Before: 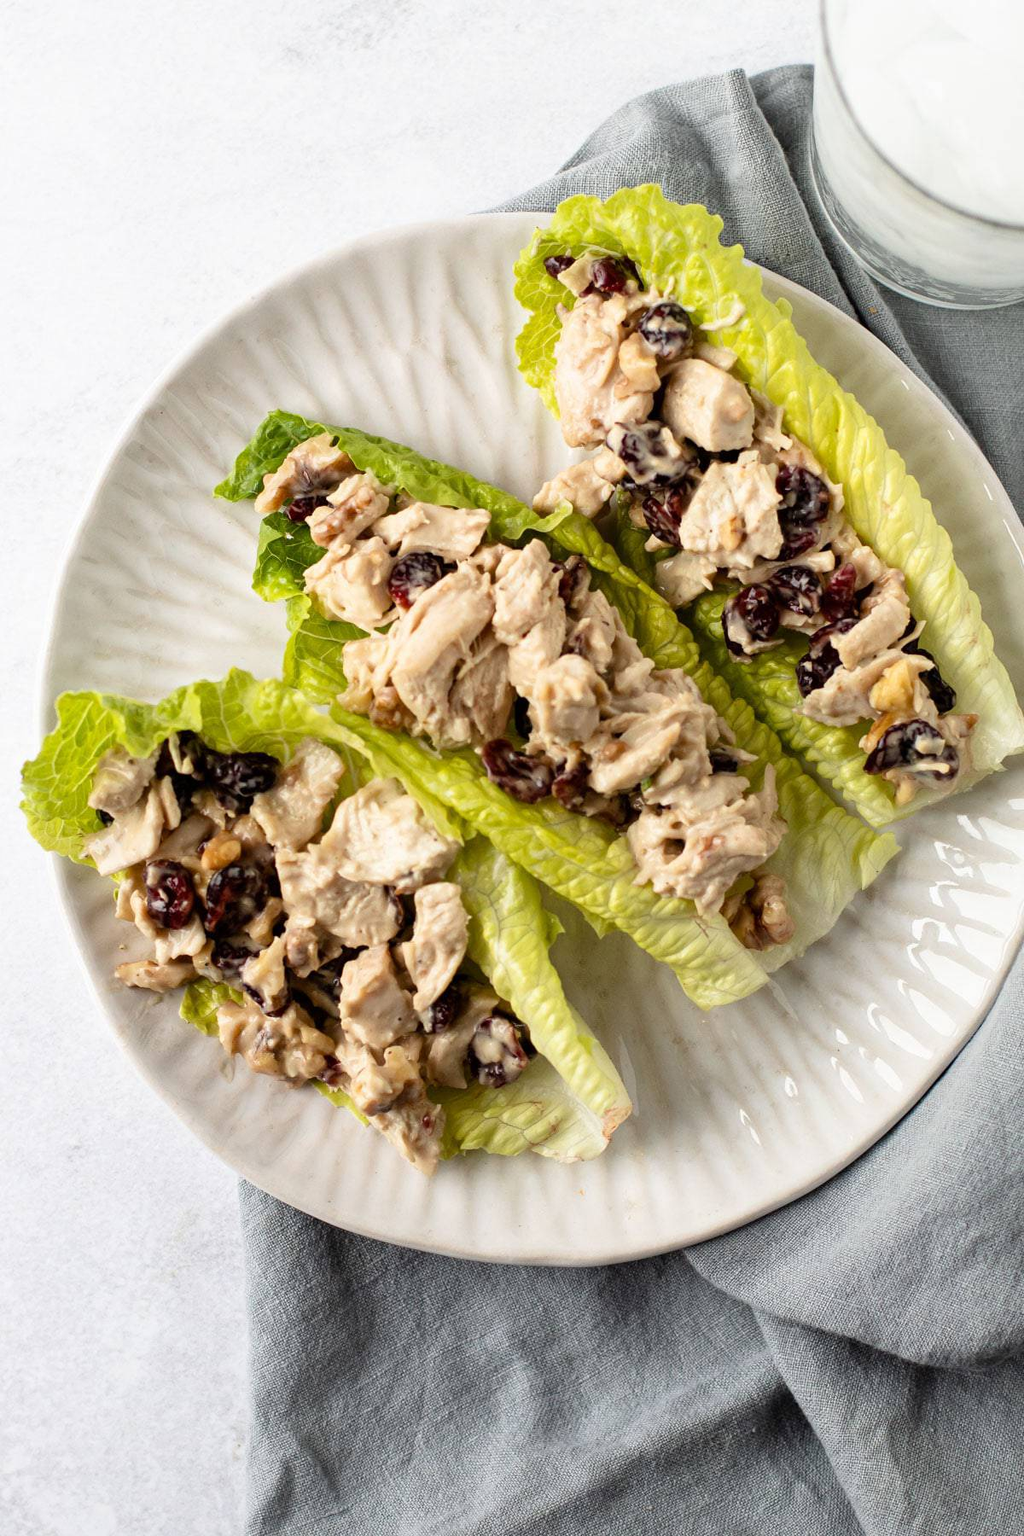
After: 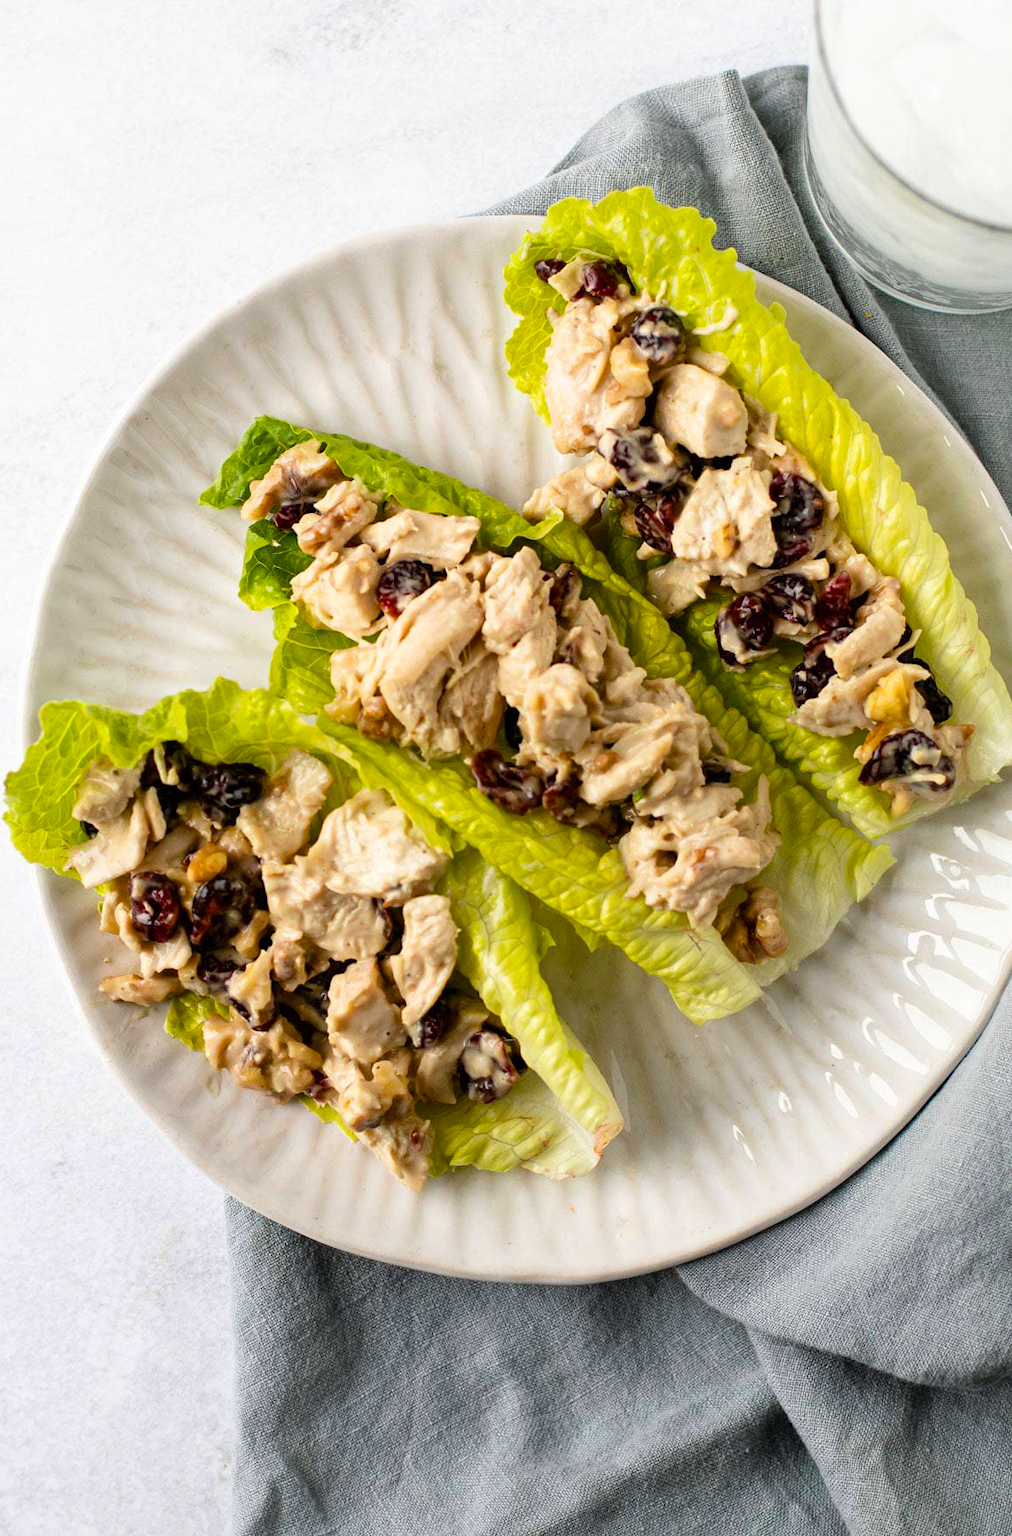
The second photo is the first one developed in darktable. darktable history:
color balance rgb: shadows lift › chroma 2.065%, shadows lift › hue 137.45°, perceptual saturation grading › global saturation 25.031%, global vibrance 9.584%
tone equalizer: edges refinement/feathering 500, mask exposure compensation -1.57 EV, preserve details no
crop and rotate: left 1.737%, right 0.703%, bottom 1.336%
